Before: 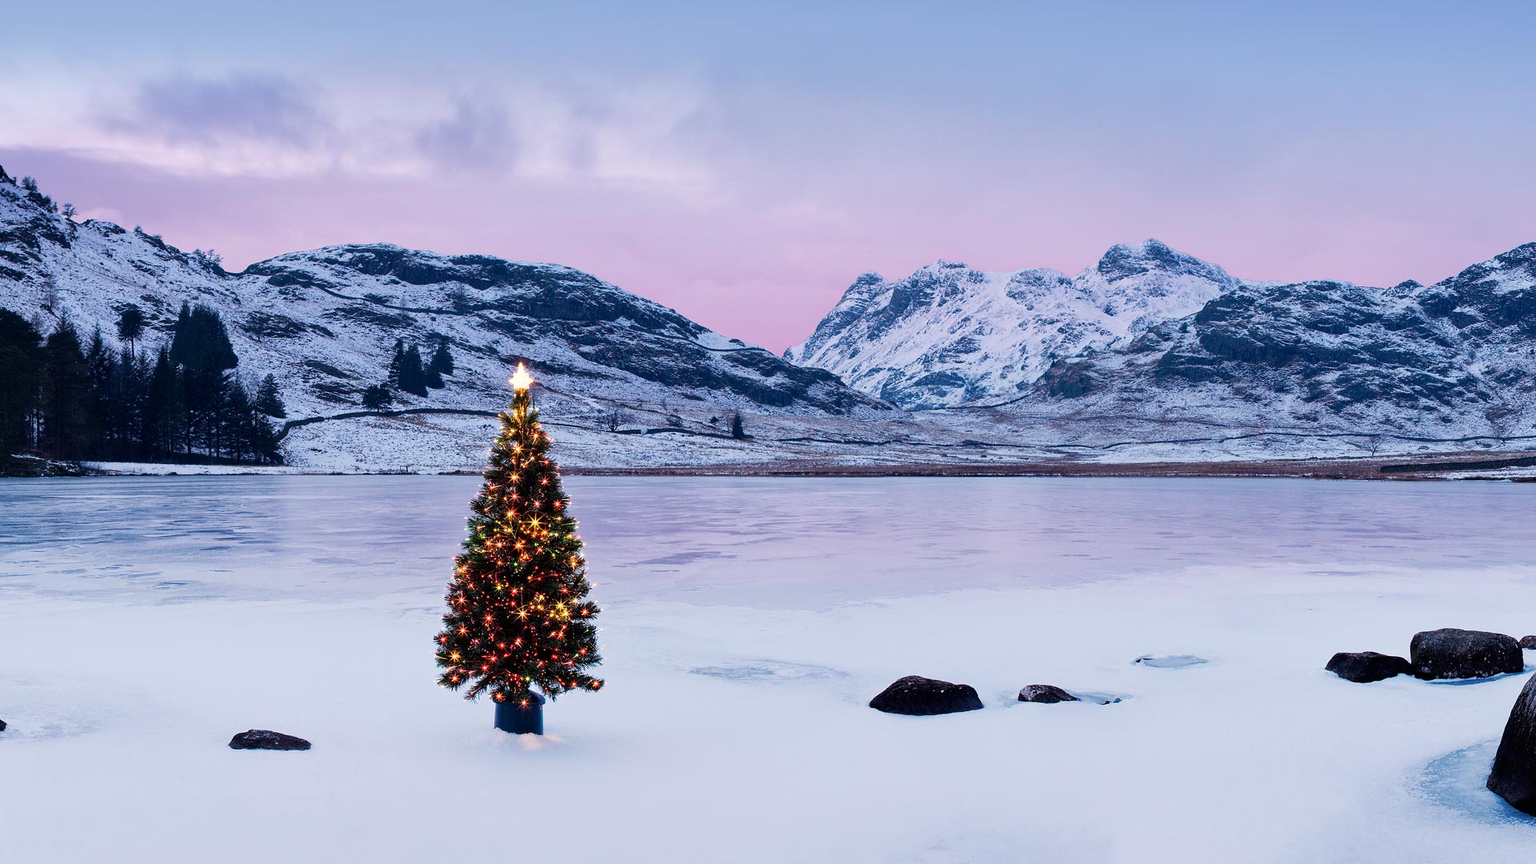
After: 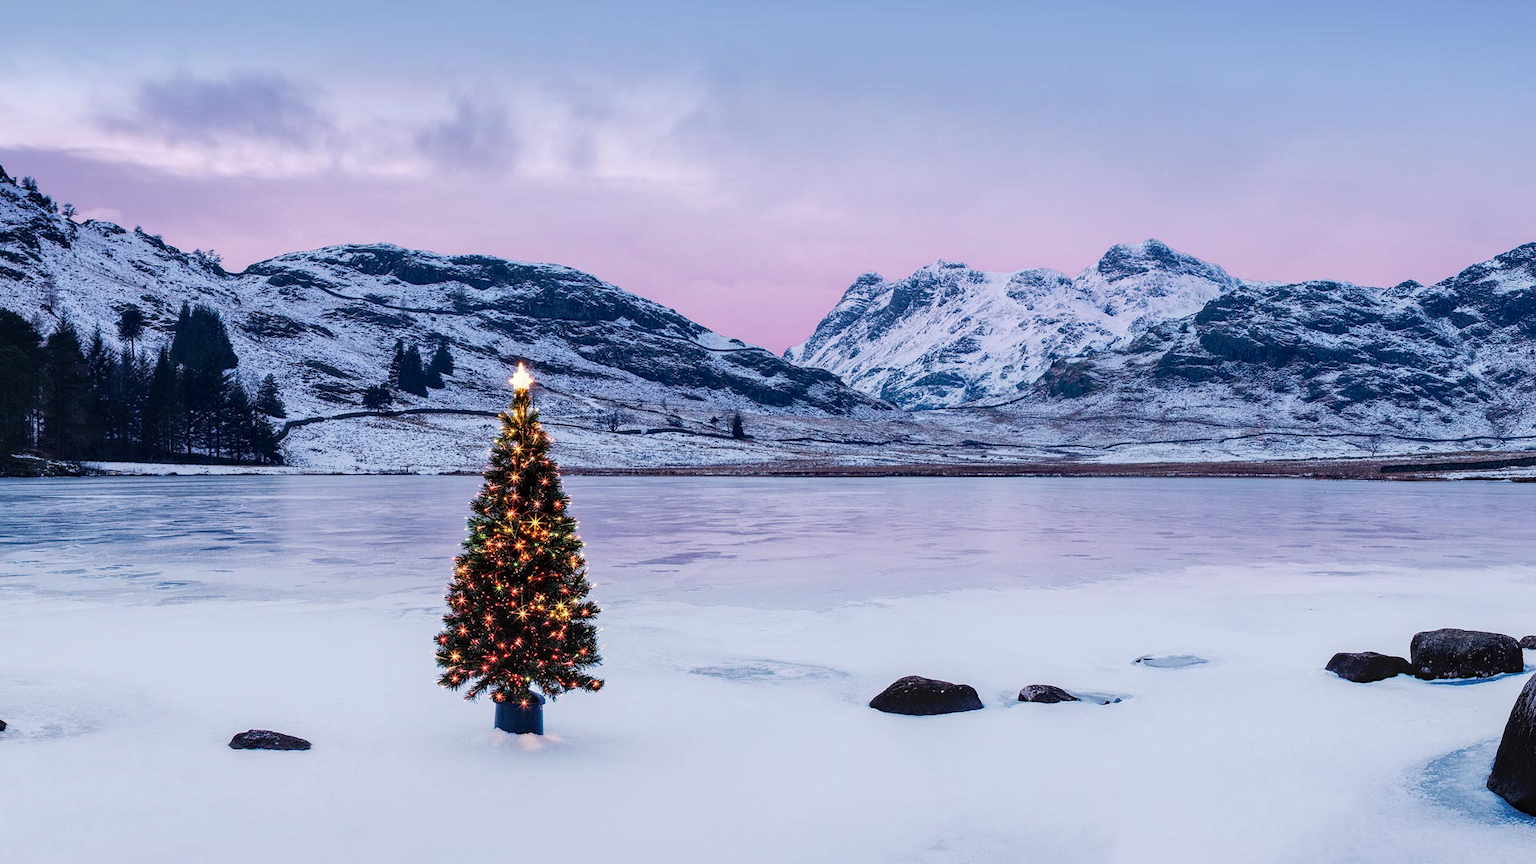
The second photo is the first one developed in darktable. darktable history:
rotate and perspective: automatic cropping original format, crop left 0, crop top 0
local contrast: on, module defaults
